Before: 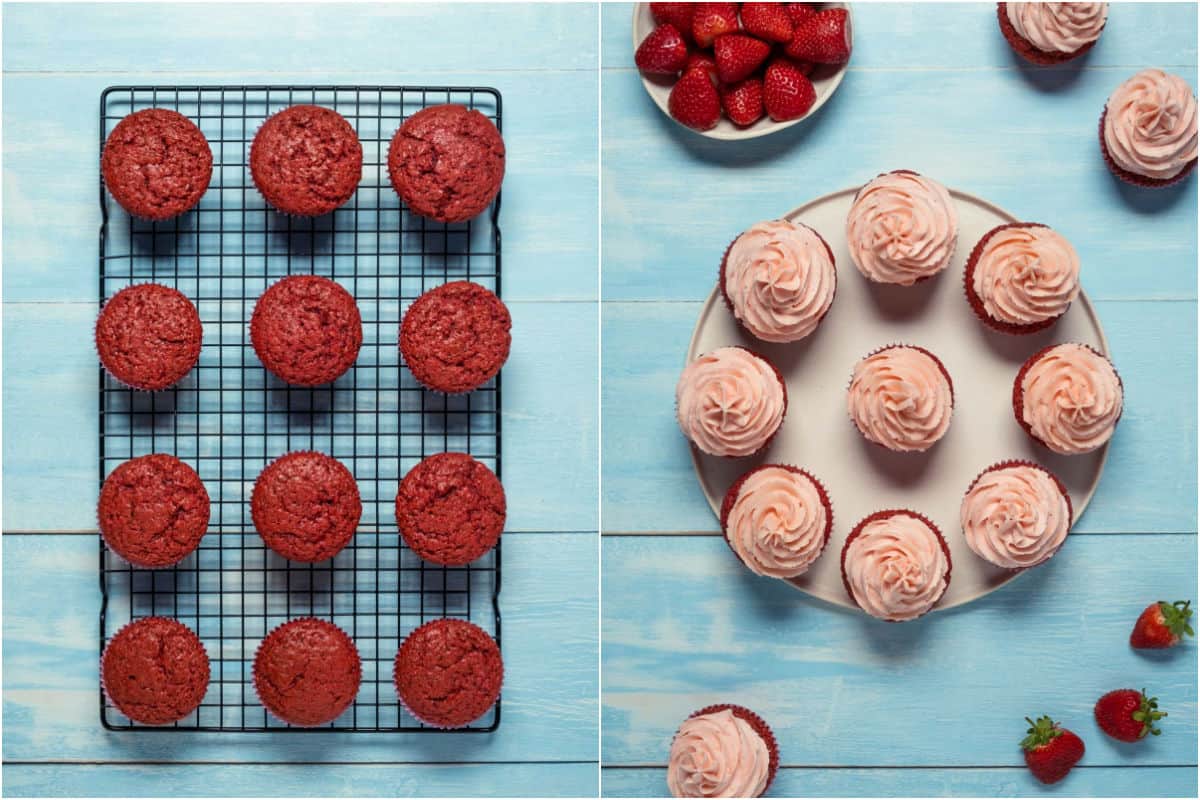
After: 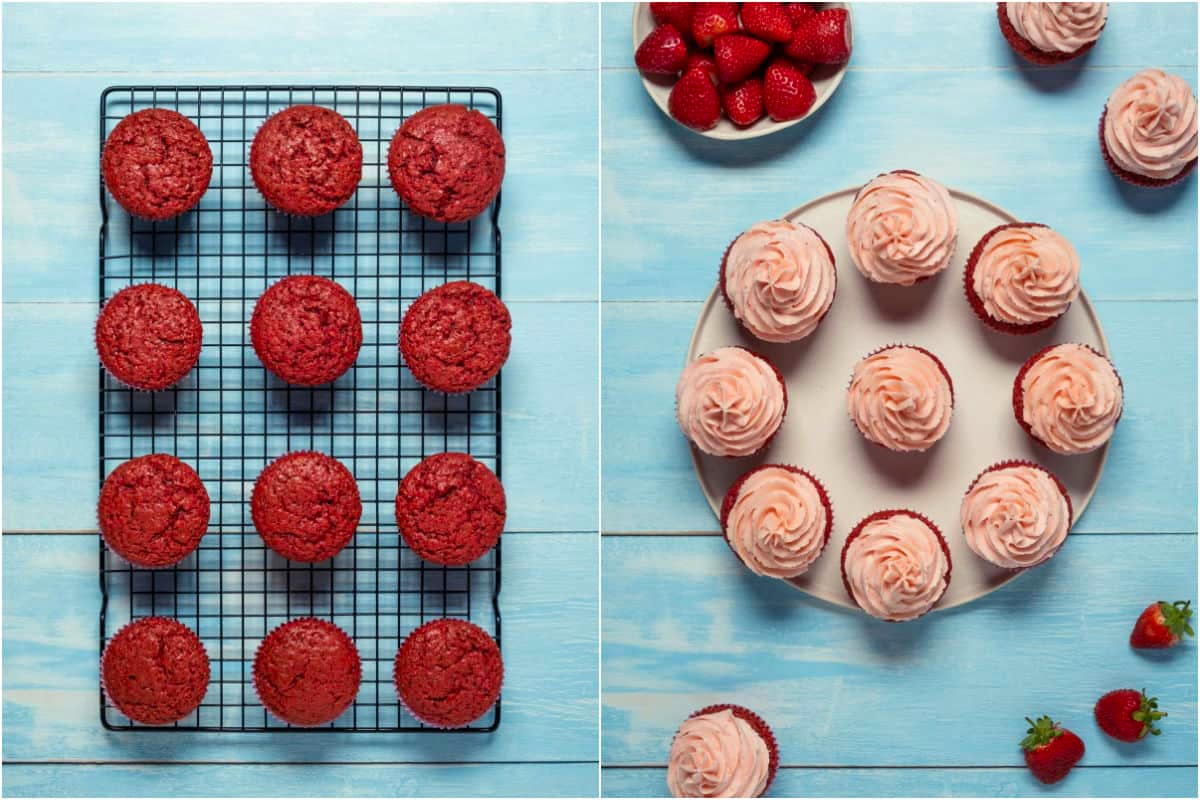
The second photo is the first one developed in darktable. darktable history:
contrast brightness saturation: saturation 0.128
